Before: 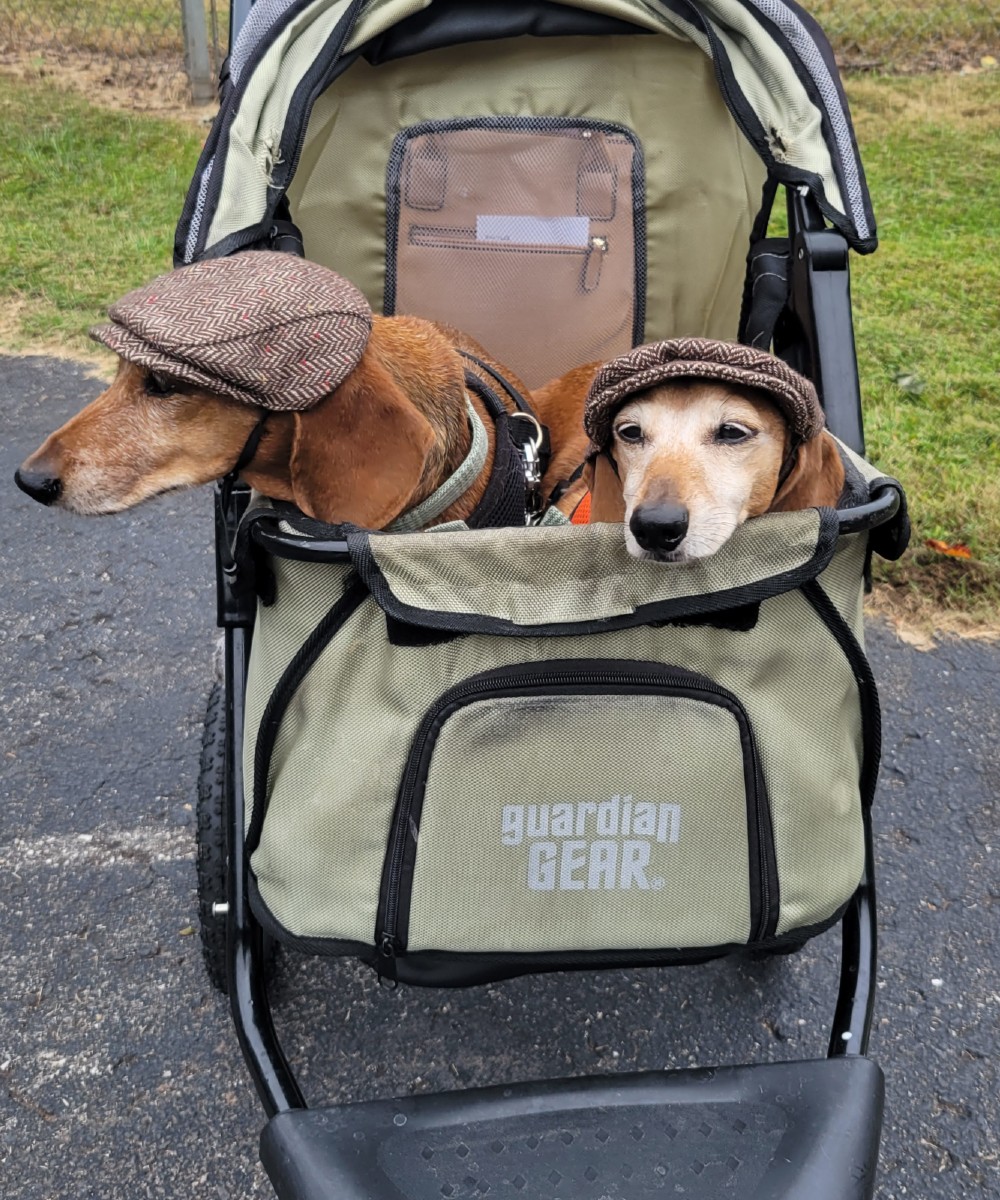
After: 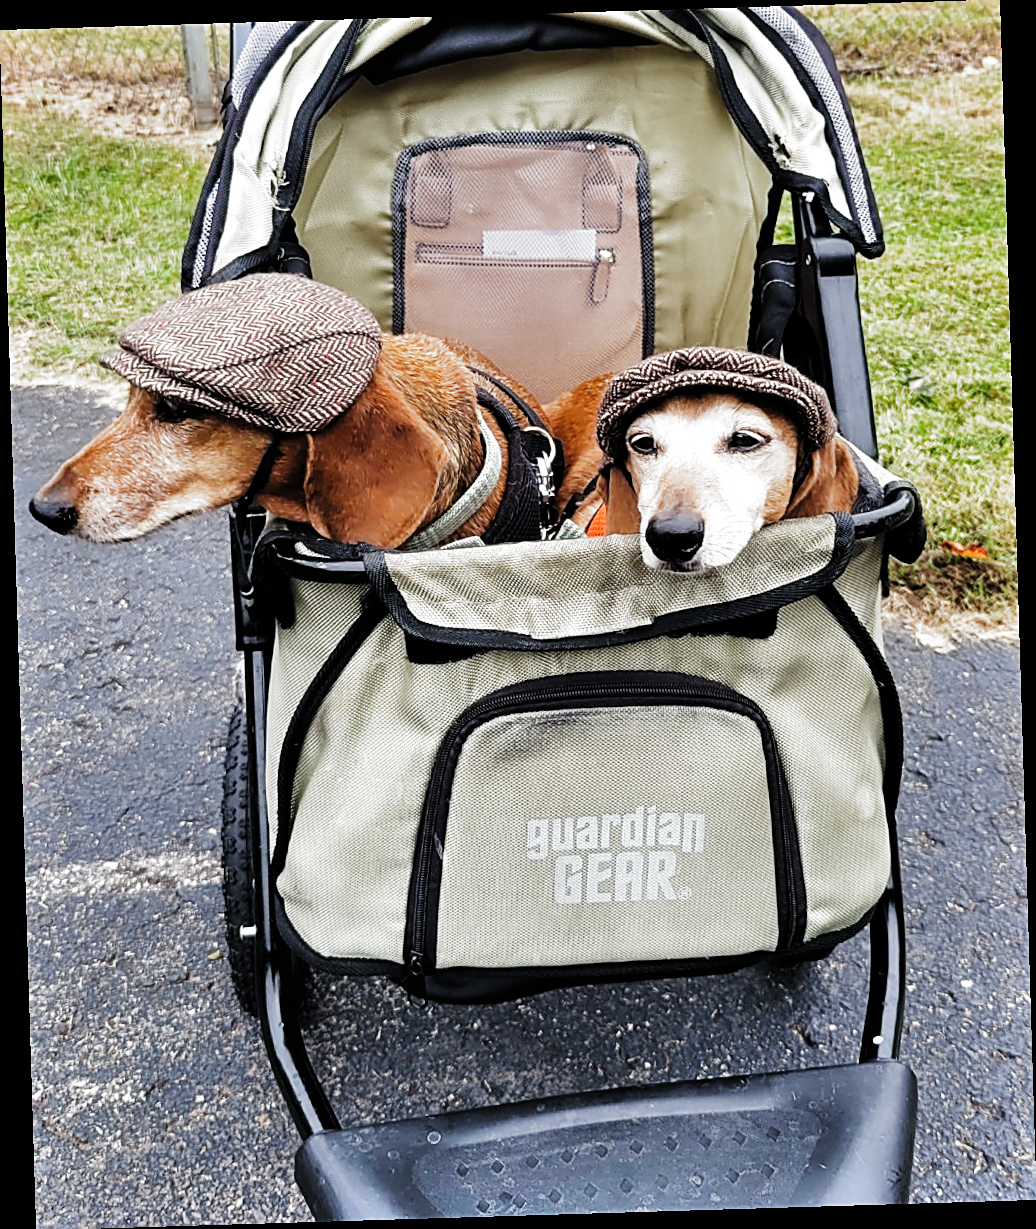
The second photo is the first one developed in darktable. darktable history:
sharpen: amount 0.575
exposure: black level correction 0.001, exposure 0.5 EV, compensate exposure bias true, compensate highlight preservation false
shadows and highlights: shadows 52.34, highlights -28.23, soften with gaussian
rotate and perspective: rotation -1.75°, automatic cropping off
filmic rgb: black relative exposure -6.43 EV, white relative exposure 2.43 EV, threshold 3 EV, hardness 5.27, latitude 0.1%, contrast 1.425, highlights saturation mix 2%, preserve chrominance no, color science v5 (2021), contrast in shadows safe, contrast in highlights safe, enable highlight reconstruction true
contrast brightness saturation: saturation -0.1
